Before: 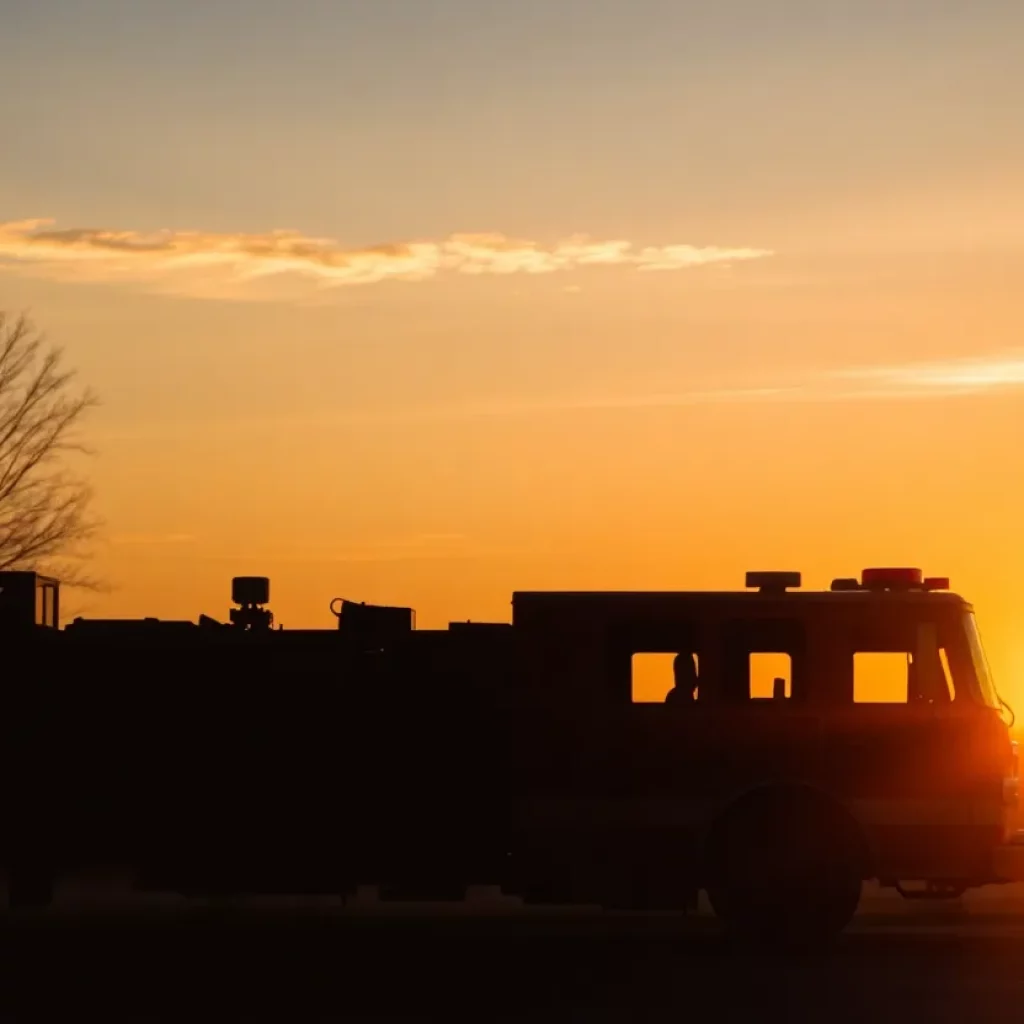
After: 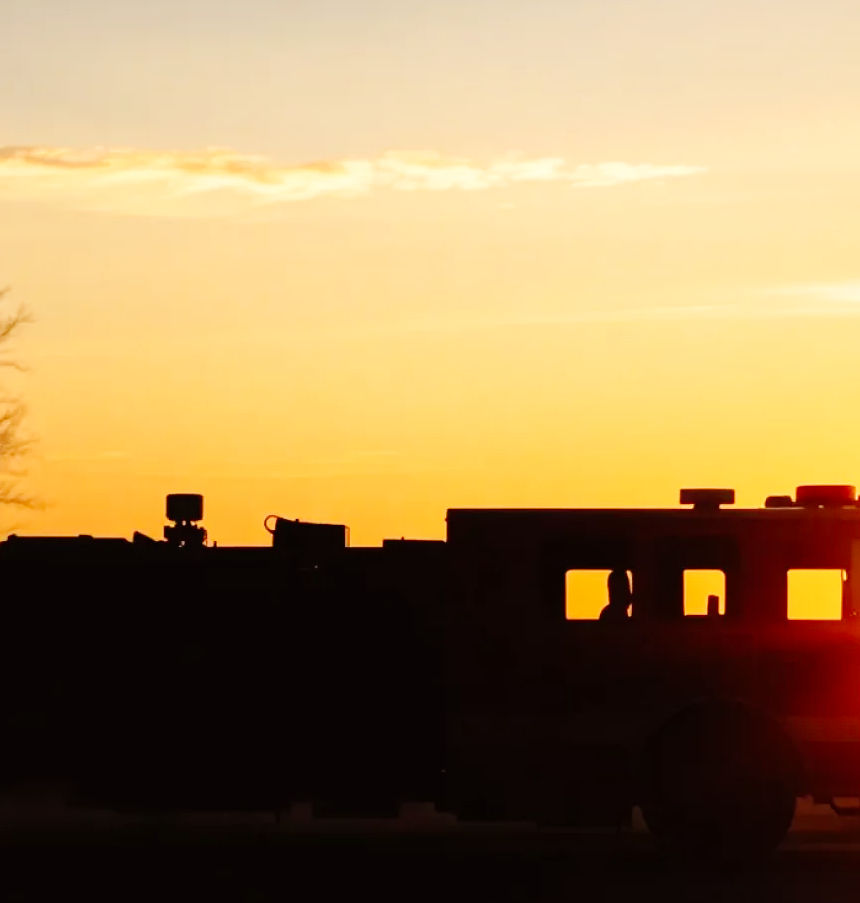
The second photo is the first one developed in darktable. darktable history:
base curve: curves: ch0 [(0, 0) (0.008, 0.007) (0.022, 0.029) (0.048, 0.089) (0.092, 0.197) (0.191, 0.399) (0.275, 0.534) (0.357, 0.65) (0.477, 0.78) (0.542, 0.833) (0.799, 0.973) (1, 1)], preserve colors none
crop: left 6.446%, top 8.188%, right 9.538%, bottom 3.548%
